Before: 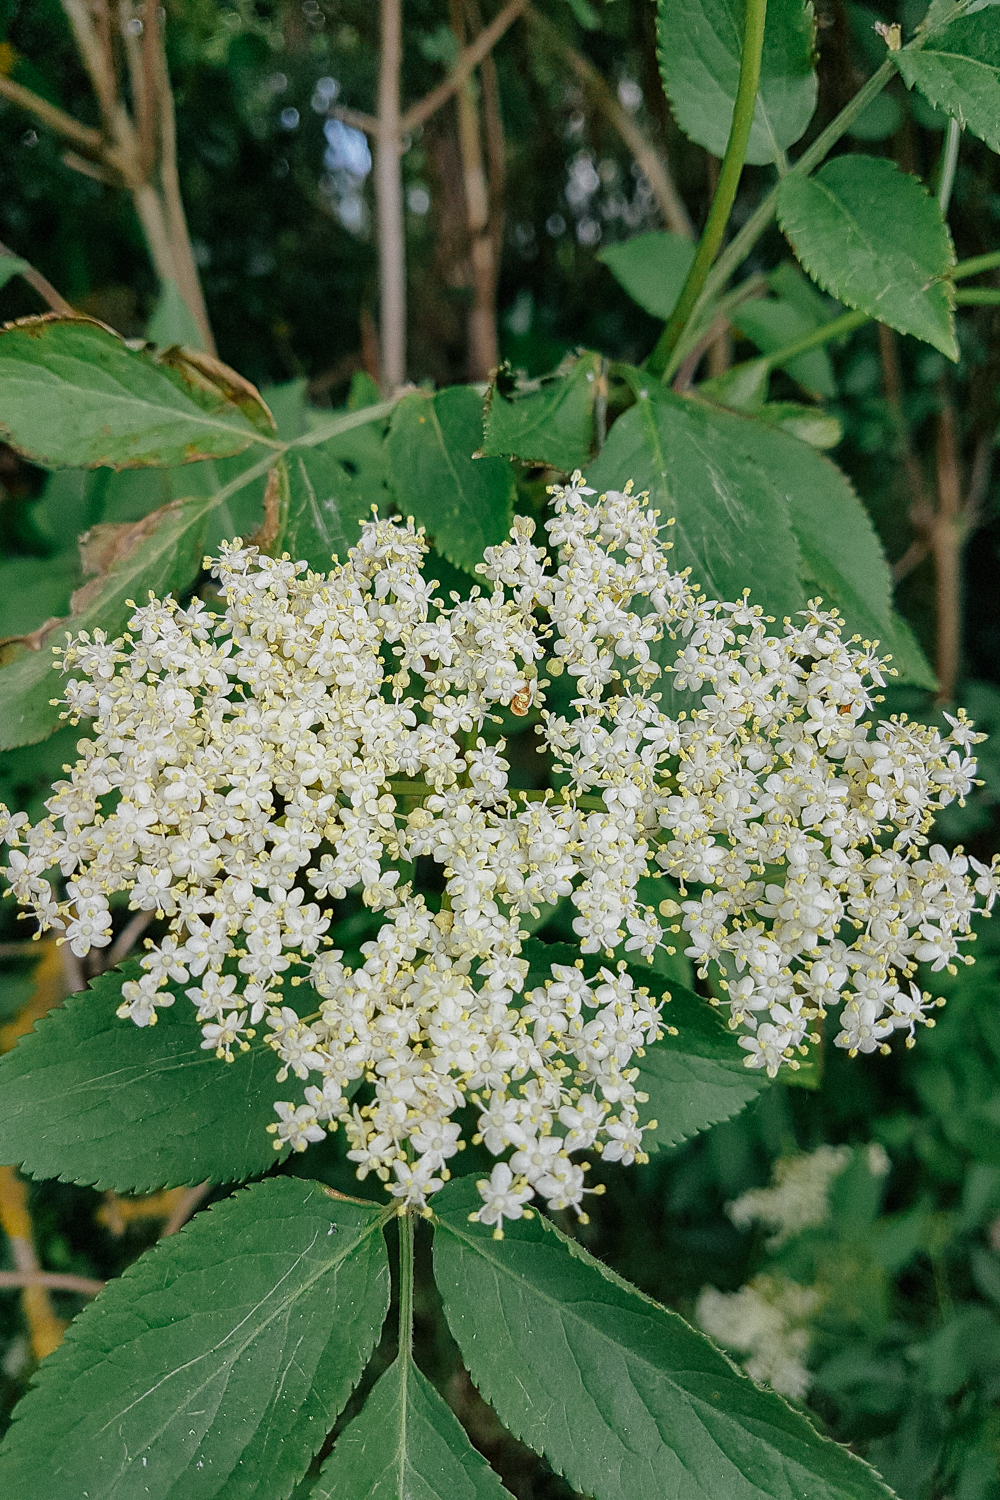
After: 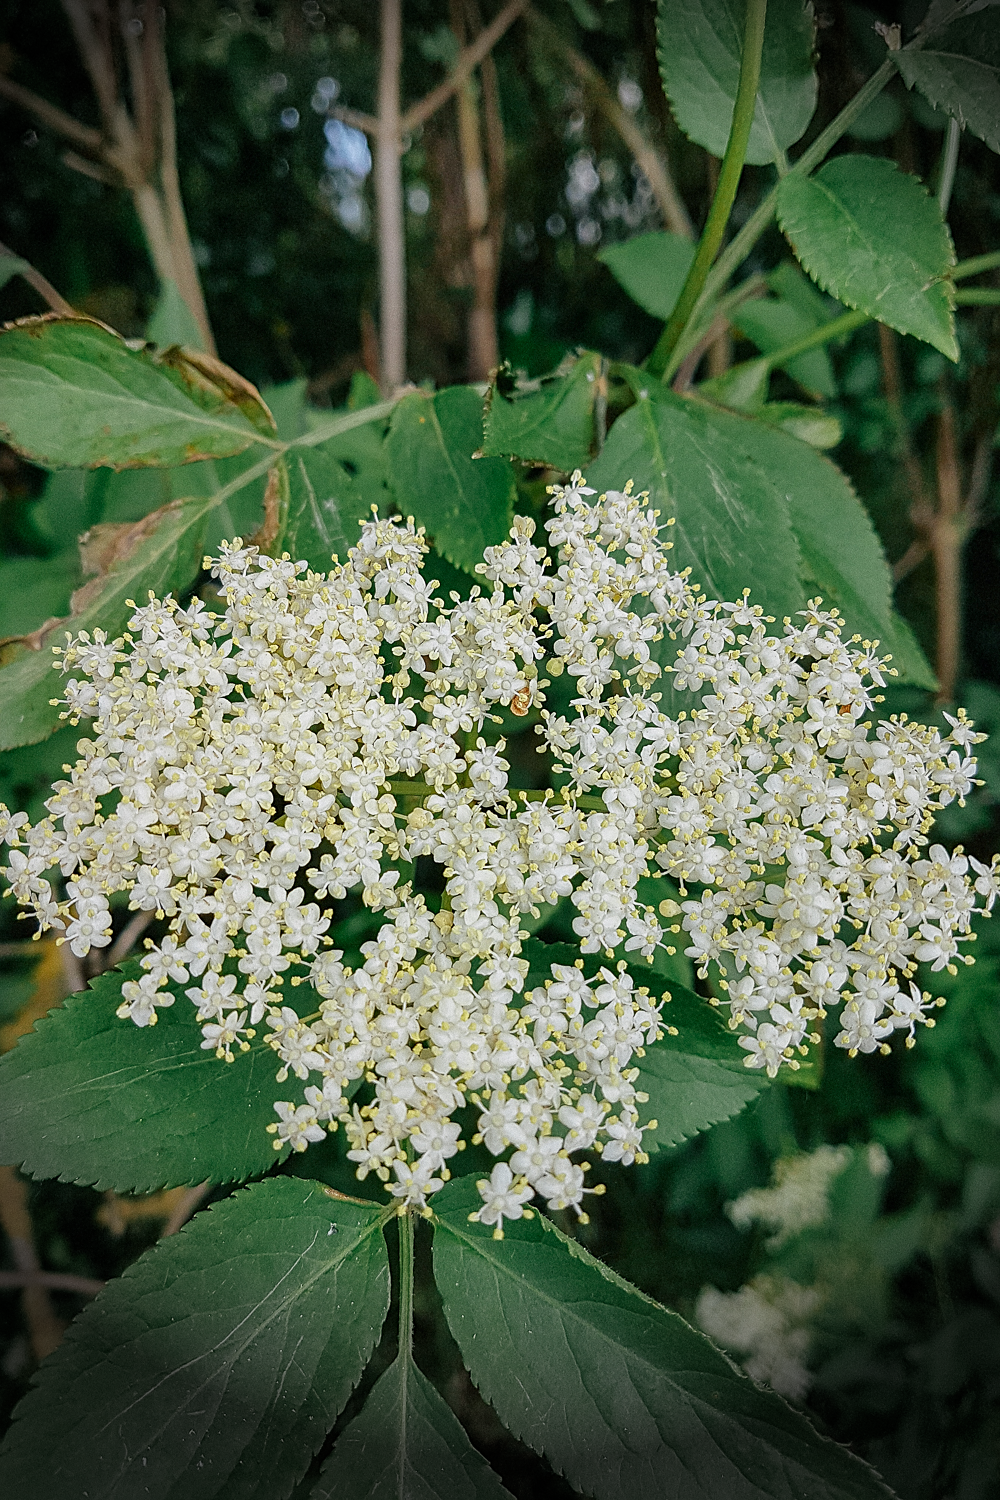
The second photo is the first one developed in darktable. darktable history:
vignetting: fall-off start 76.42%, fall-off radius 27.36%, brightness -0.872, center (0.037, -0.09), width/height ratio 0.971
sharpen: amount 0.2
exposure: compensate highlight preservation false
